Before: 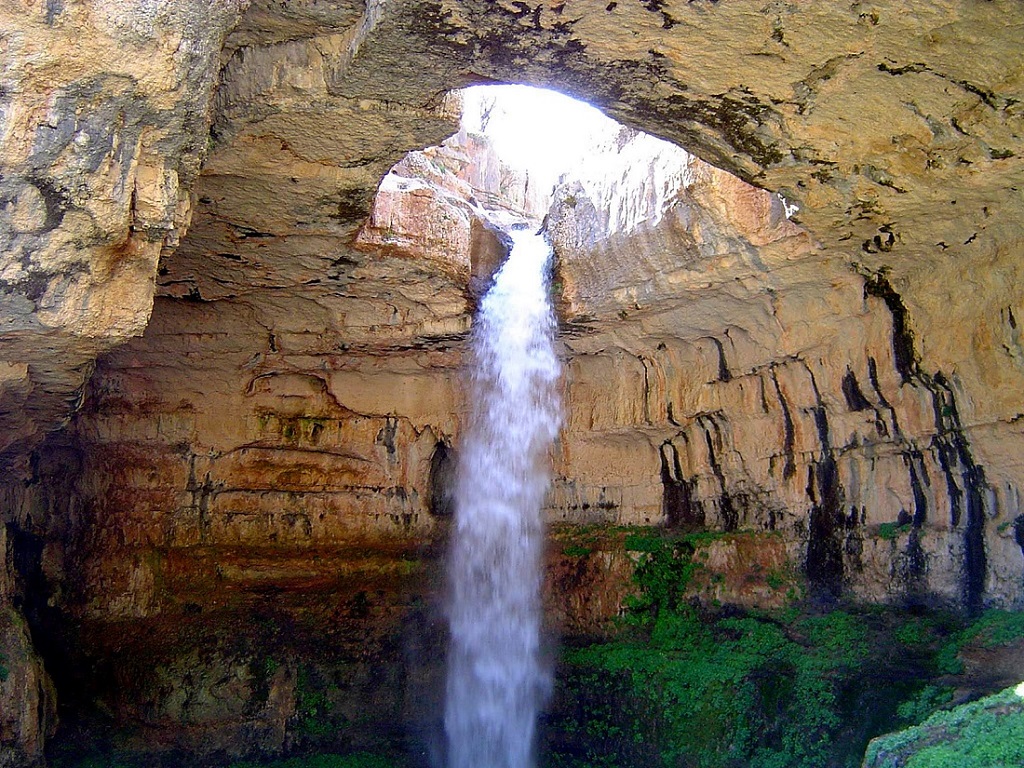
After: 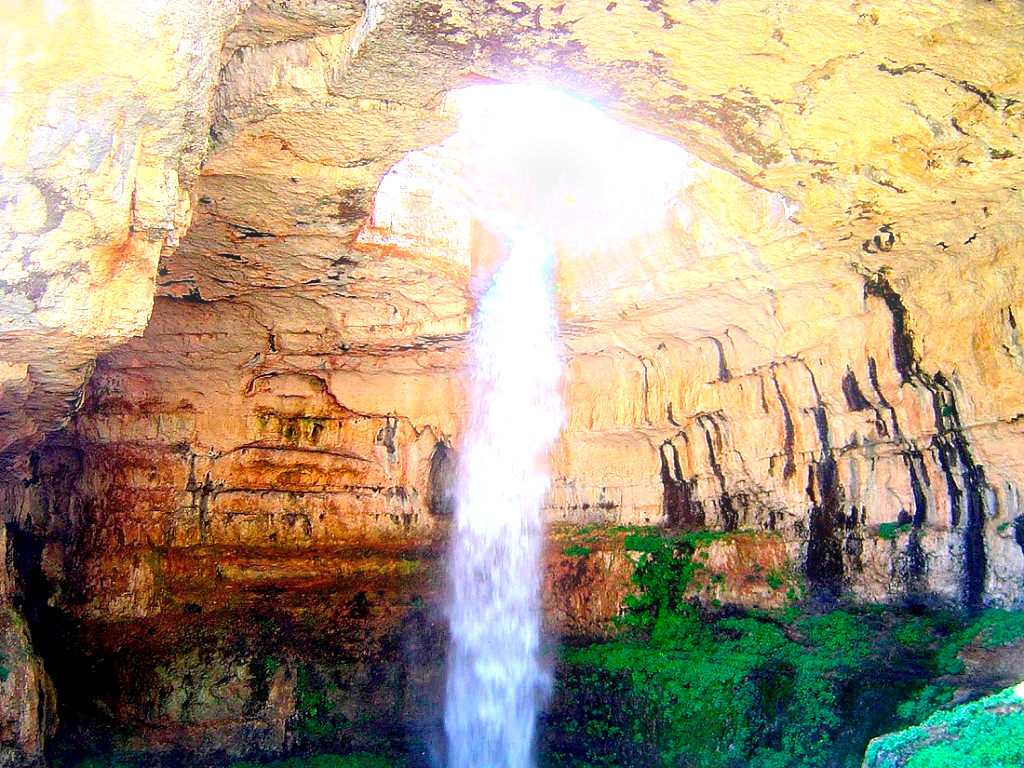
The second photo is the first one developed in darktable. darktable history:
exposure: black level correction 0, exposure 1.45 EV, compensate exposure bias true, compensate highlight preservation false
bloom: size 15%, threshold 97%, strength 7%
local contrast: highlights 100%, shadows 100%, detail 120%, midtone range 0.2
